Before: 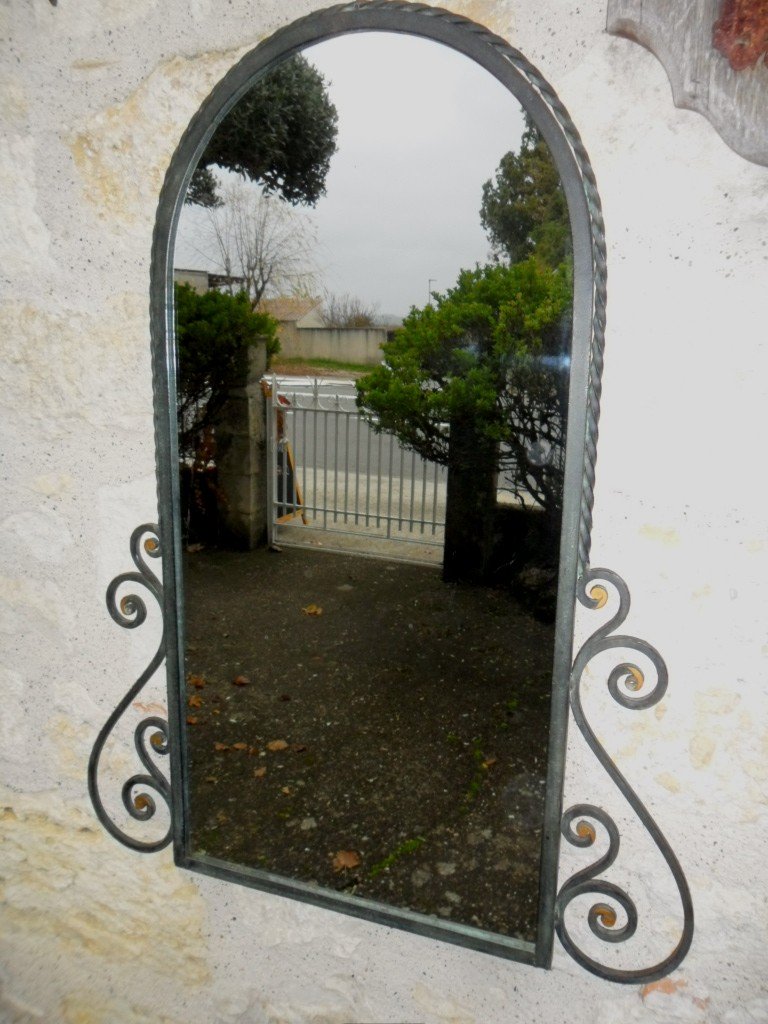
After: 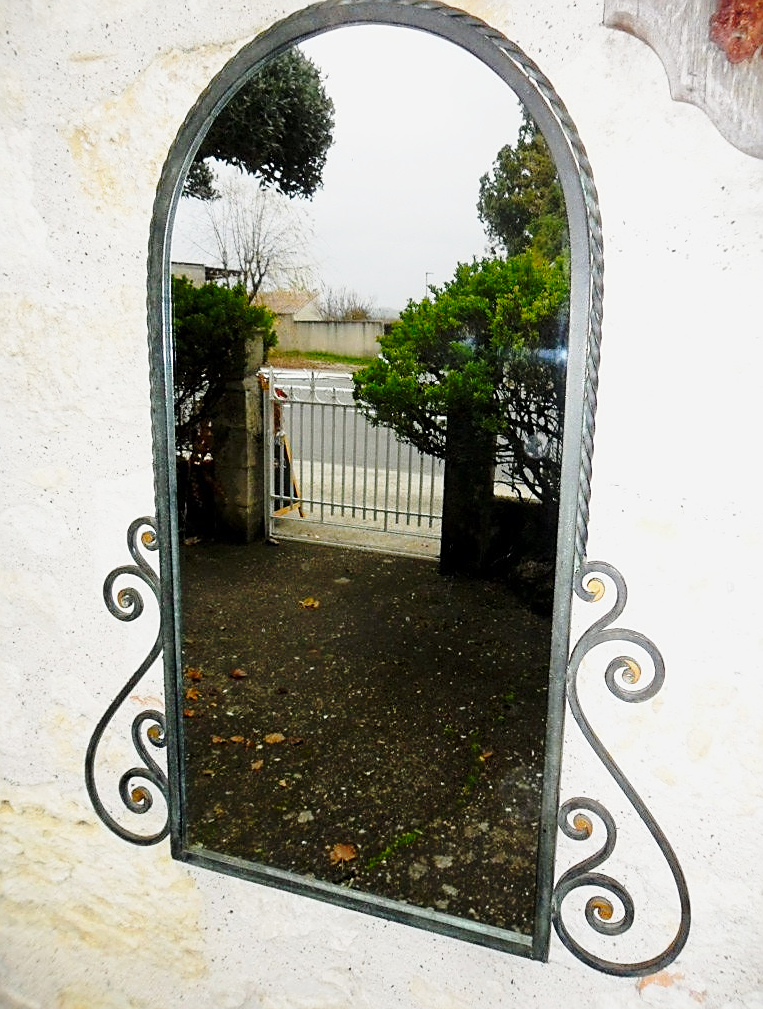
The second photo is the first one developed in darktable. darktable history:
sharpen: radius 1.354, amount 1.251, threshold 0.664
crop: left 0.458%, top 0.701%, right 0.134%, bottom 0.743%
base curve: curves: ch0 [(0, 0) (0.028, 0.03) (0.121, 0.232) (0.46, 0.748) (0.859, 0.968) (1, 1)], preserve colors none
